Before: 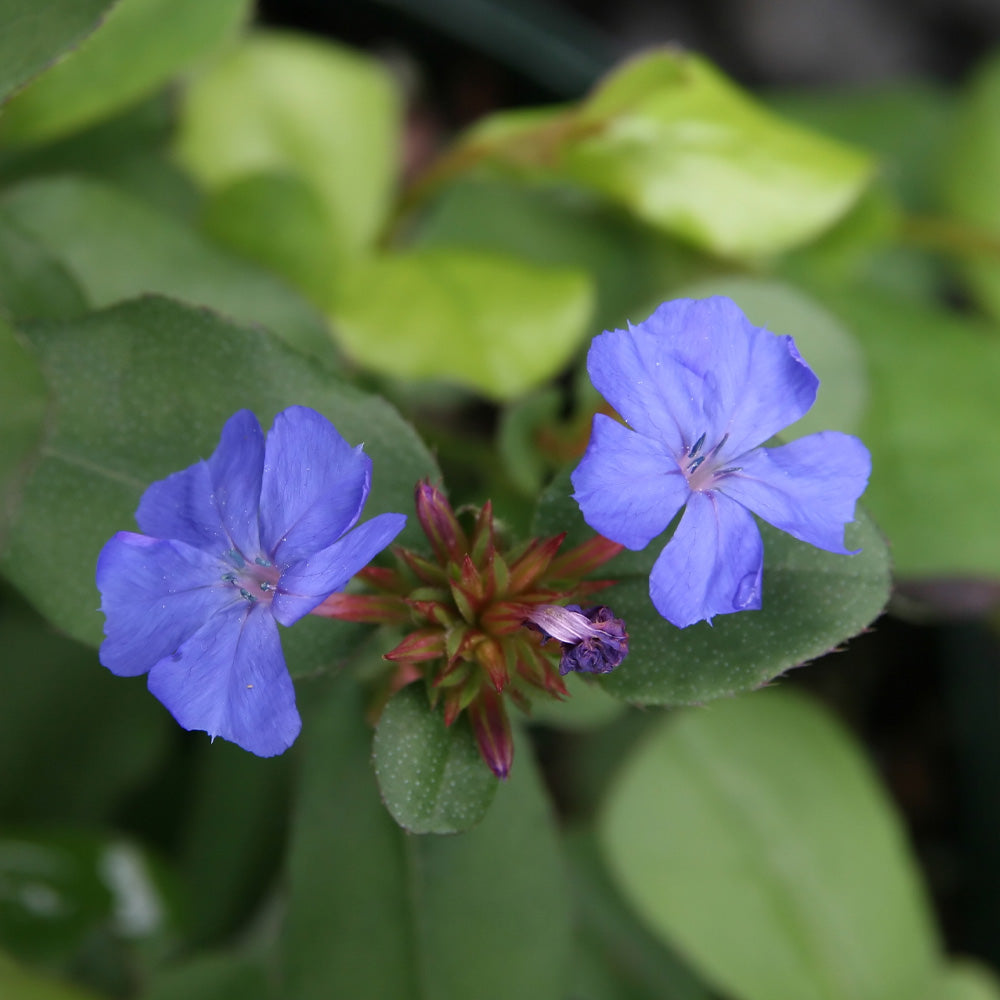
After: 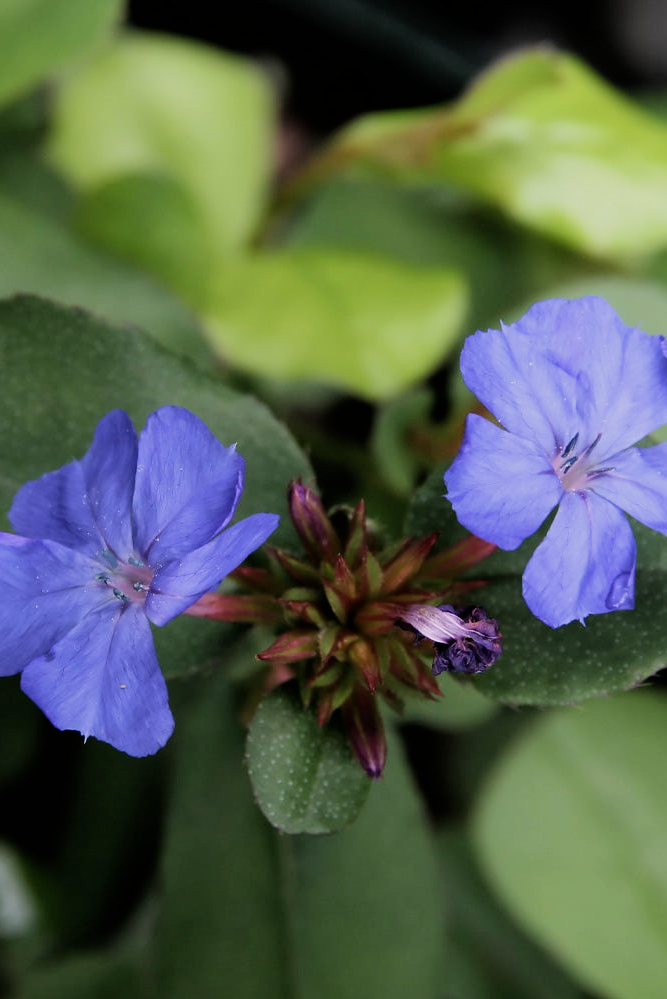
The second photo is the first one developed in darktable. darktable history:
filmic rgb: black relative exposure -5.05 EV, white relative exposure 3.56 EV, hardness 3.17, contrast 1.3, highlights saturation mix -48.95%
crop and rotate: left 12.795%, right 20.467%
